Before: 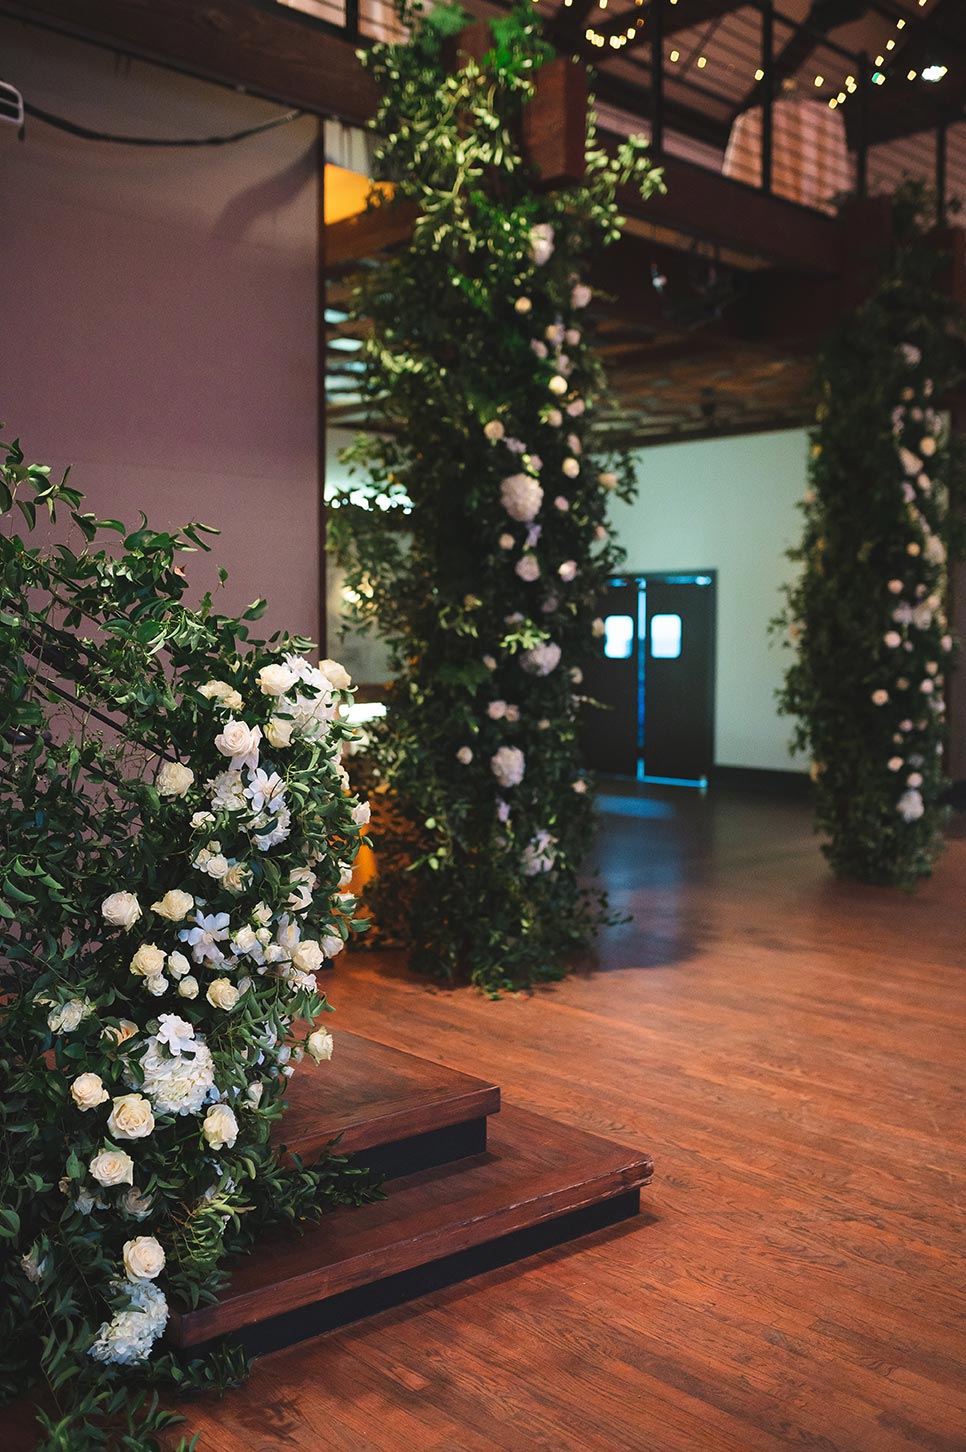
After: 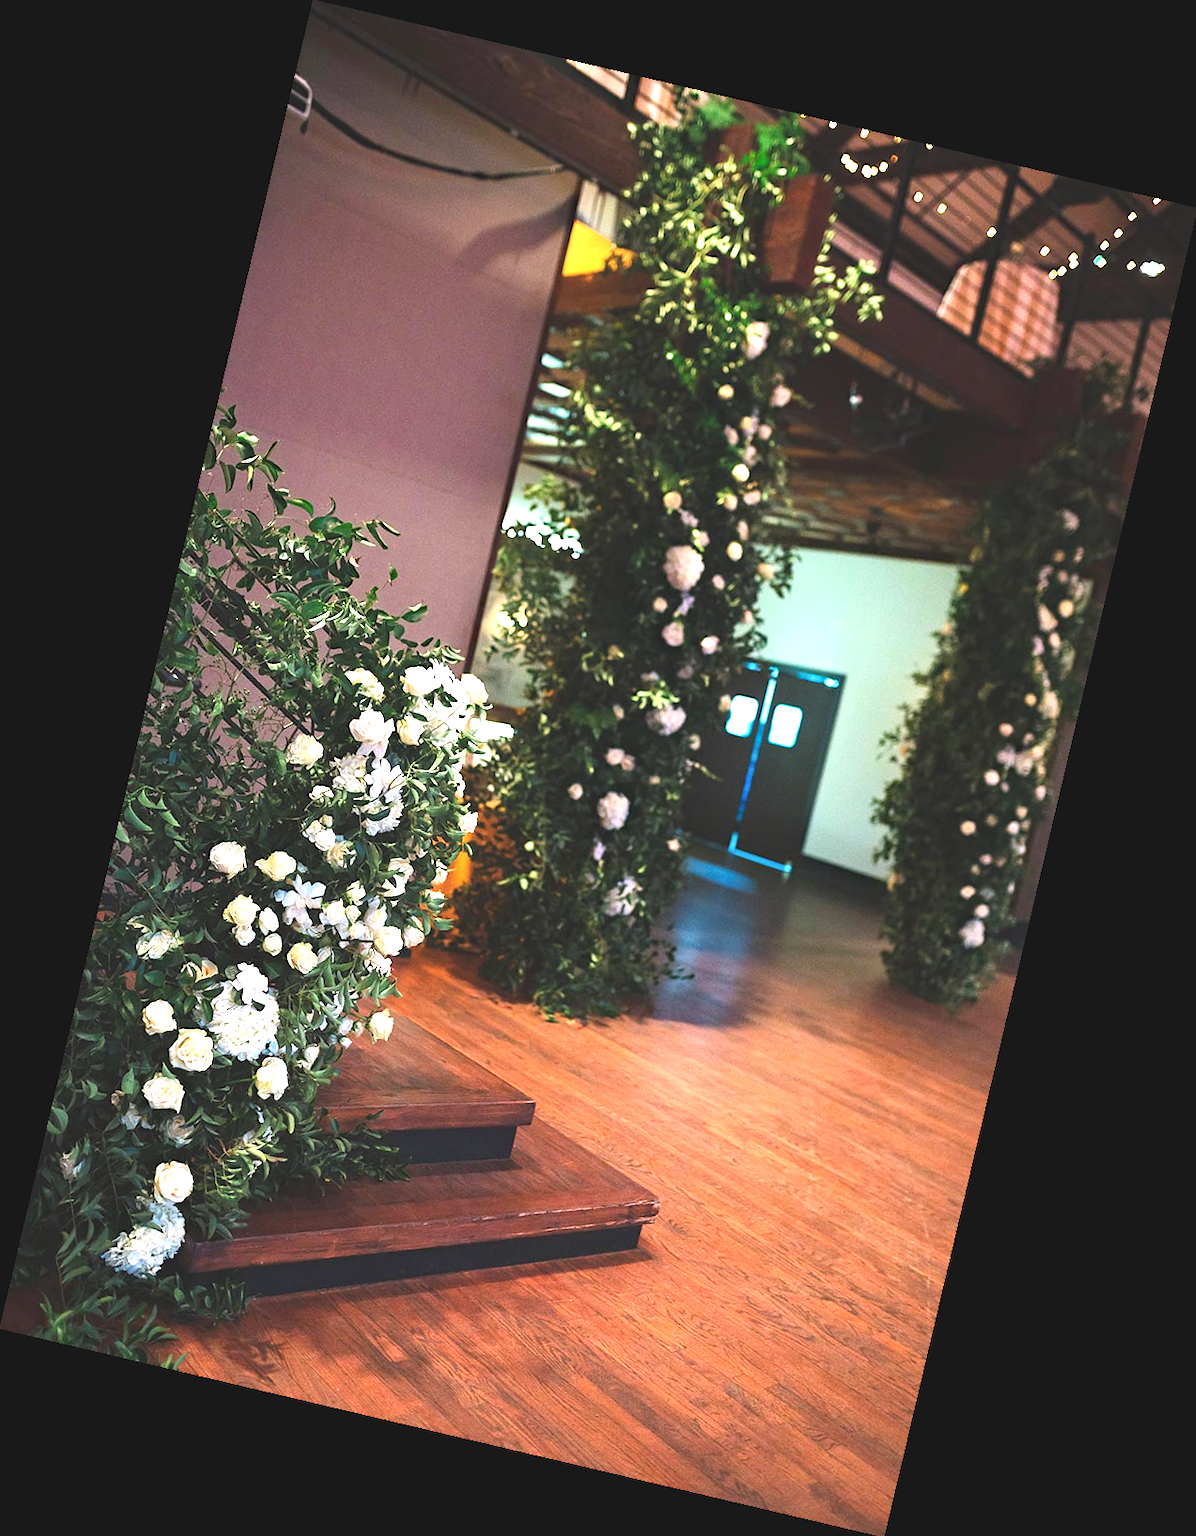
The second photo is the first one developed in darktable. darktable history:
rotate and perspective: rotation 13.27°, automatic cropping off
haze removal: compatibility mode true, adaptive false
shadows and highlights: shadows -12.5, white point adjustment 4, highlights 28.33
exposure: black level correction -0.005, exposure 1 EV, compensate highlight preservation false
